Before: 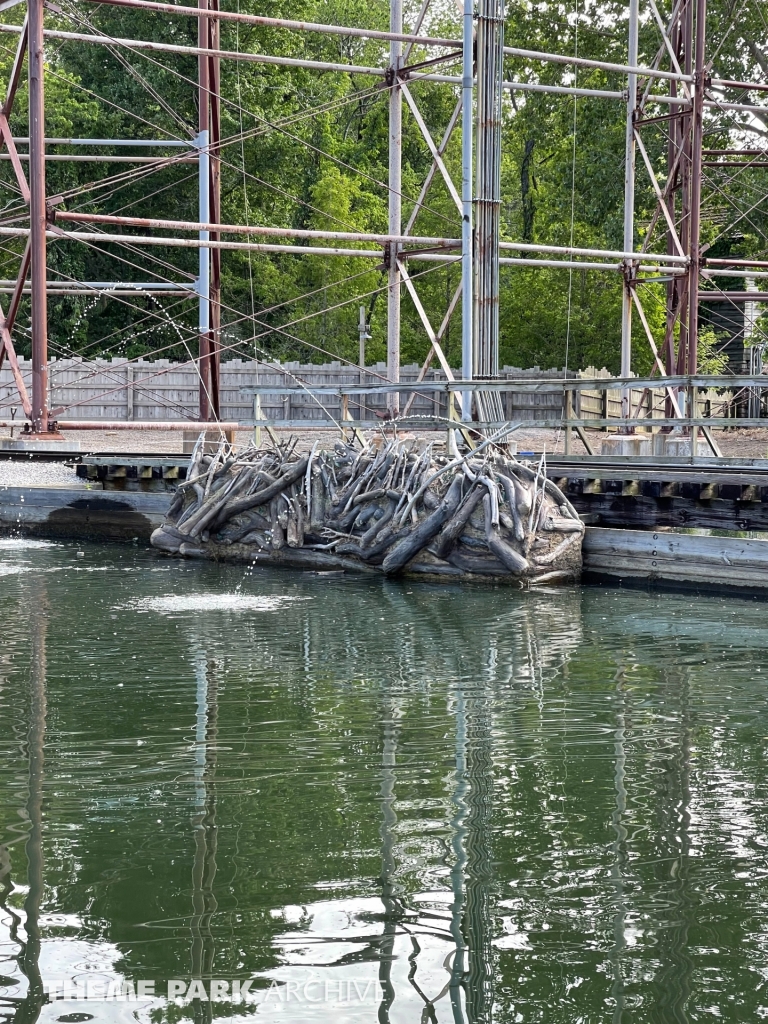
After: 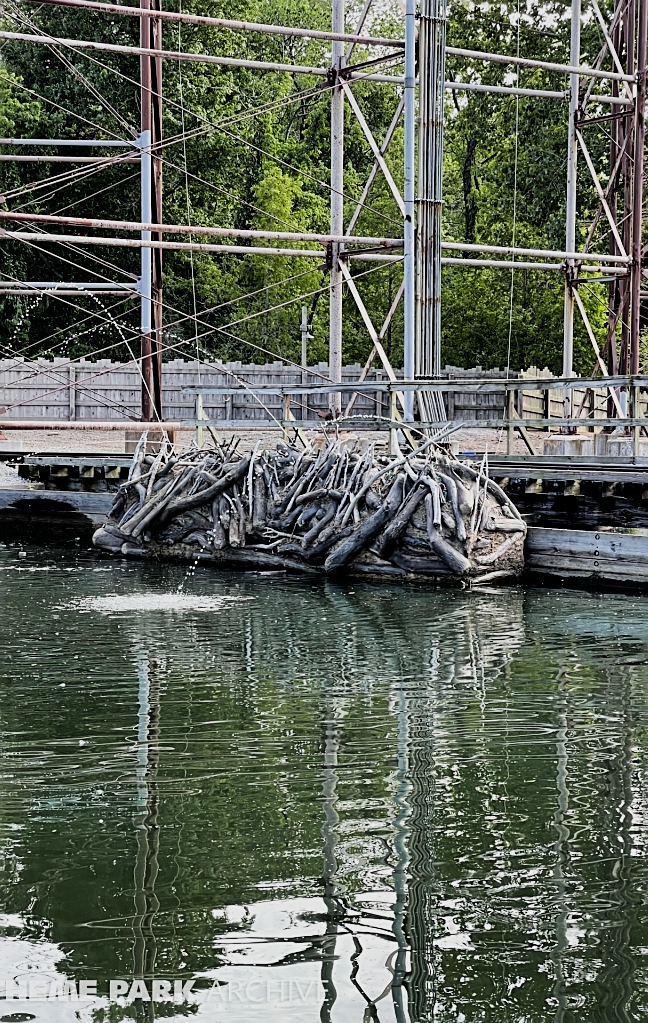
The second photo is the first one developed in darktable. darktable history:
filmic rgb: black relative exposure -5.09 EV, white relative exposure 3.95 EV, hardness 2.88, contrast 1.296, highlights saturation mix -31.18%
sharpen: on, module defaults
crop: left 7.639%, right 7.857%
